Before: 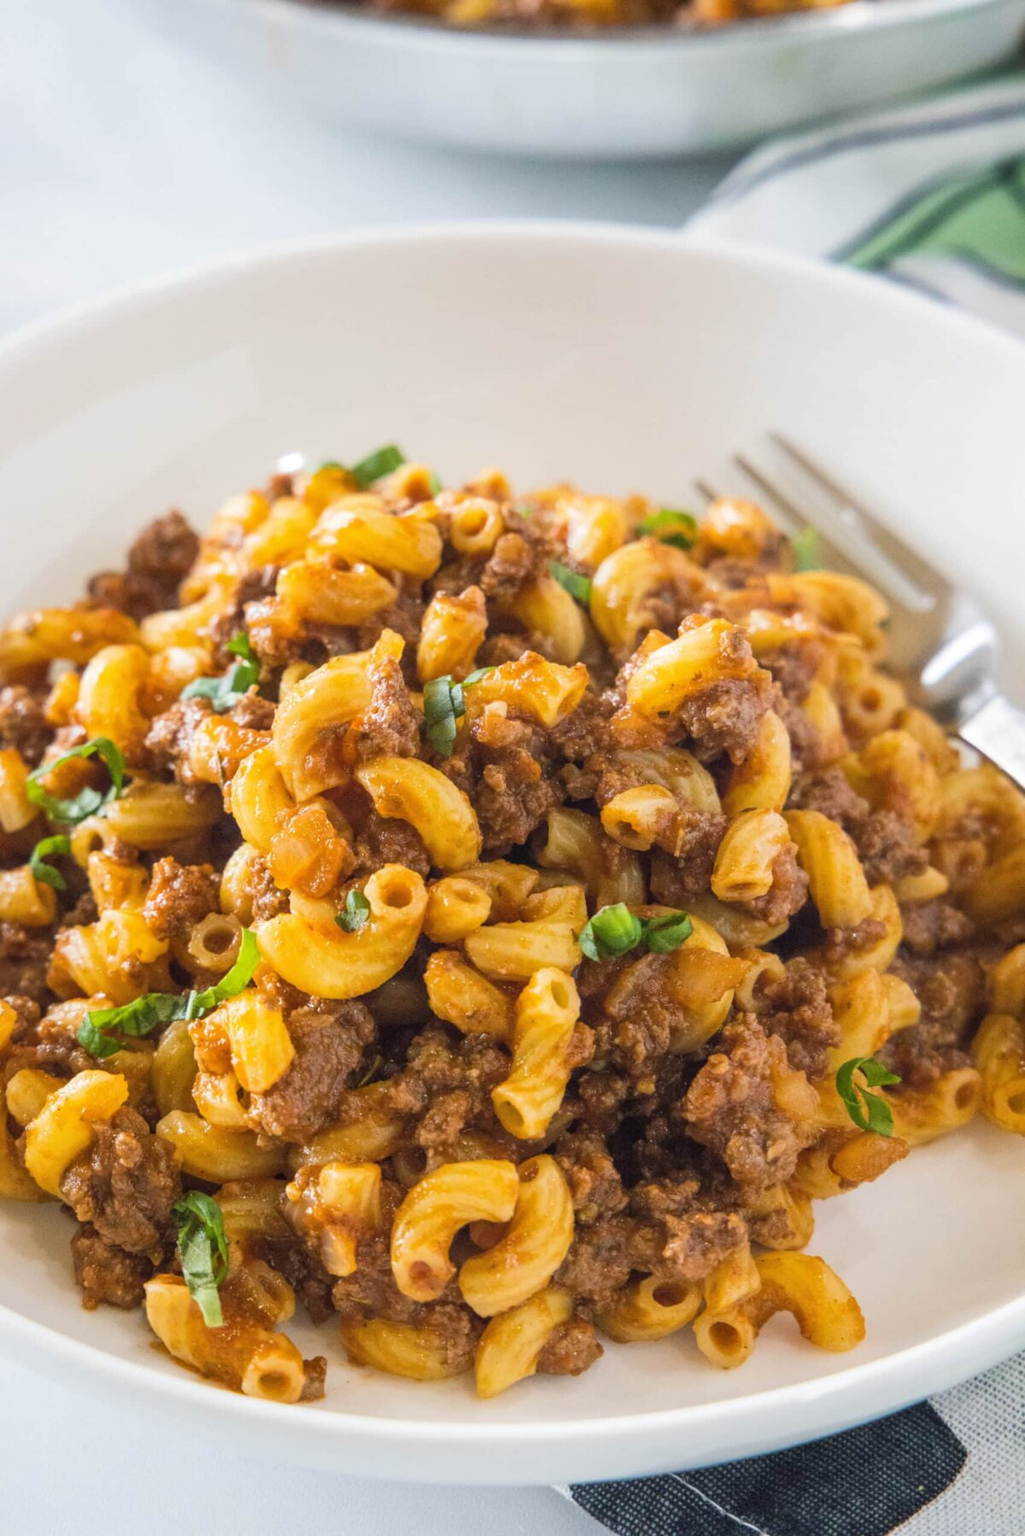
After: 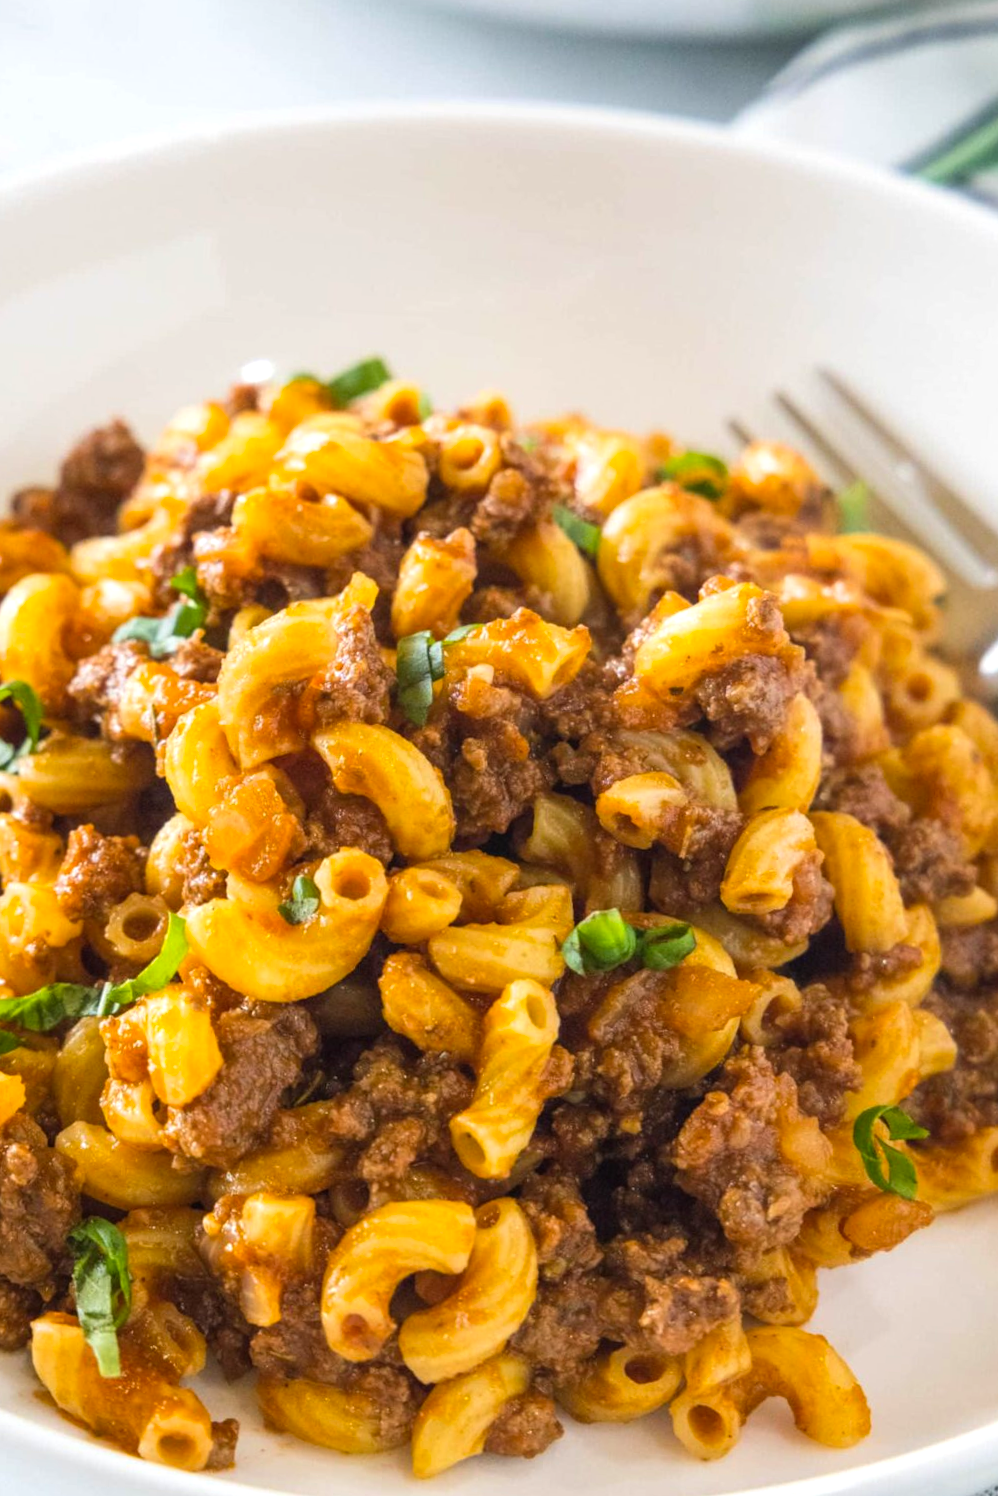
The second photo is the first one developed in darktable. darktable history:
crop and rotate: angle -3.27°, left 5.211%, top 5.211%, right 4.607%, bottom 4.607%
color balance: contrast 8.5%, output saturation 105%
